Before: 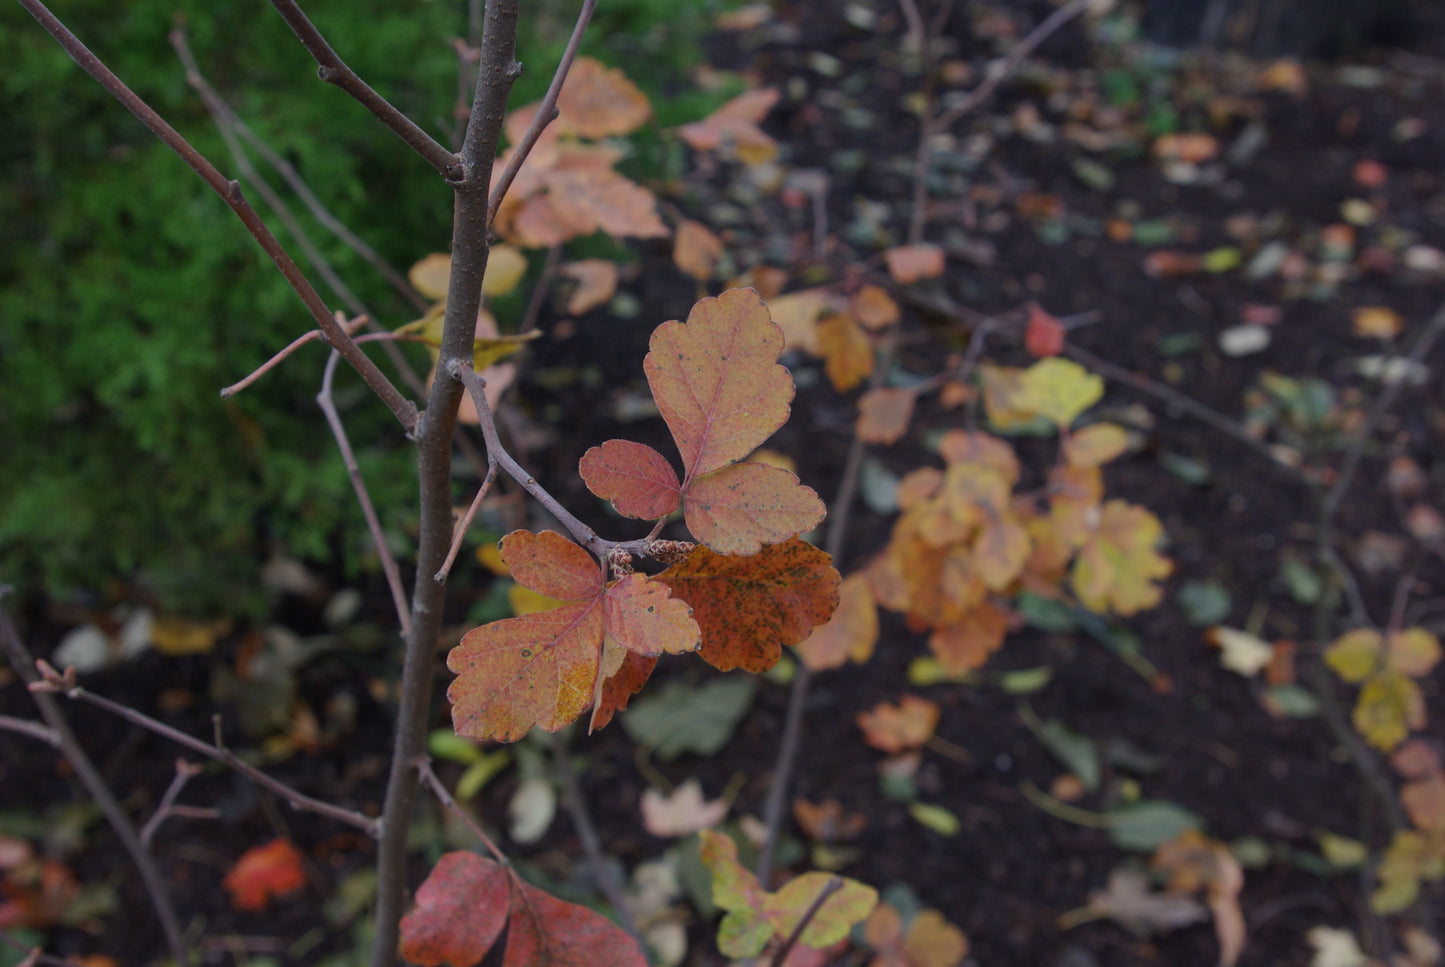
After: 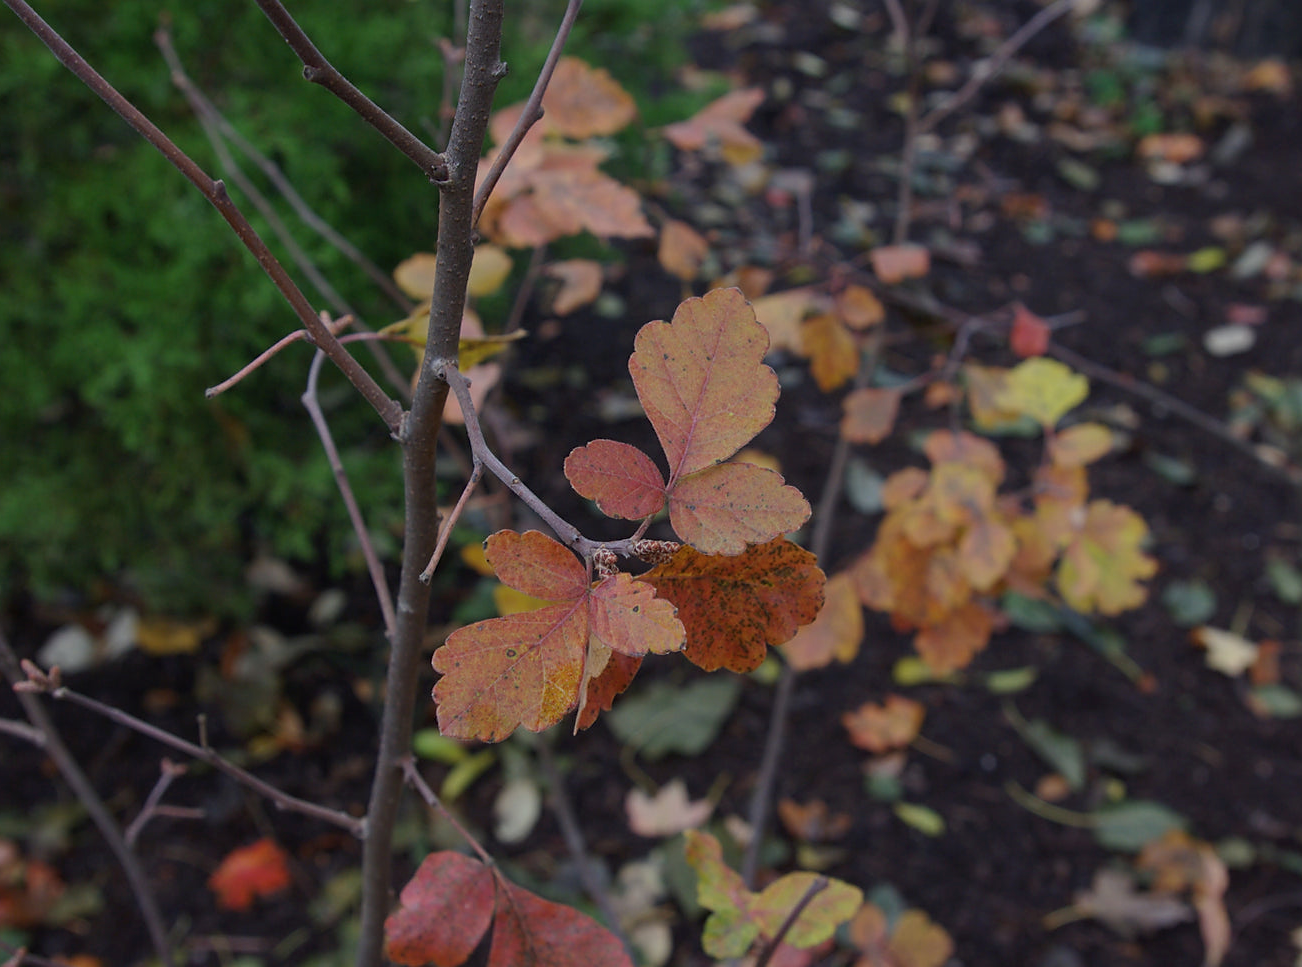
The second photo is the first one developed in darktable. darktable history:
sharpen: radius 1.864, amount 0.398, threshold 1.271
crop and rotate: left 1.088%, right 8.807%
exposure: exposure -0.041 EV, compensate highlight preservation false
